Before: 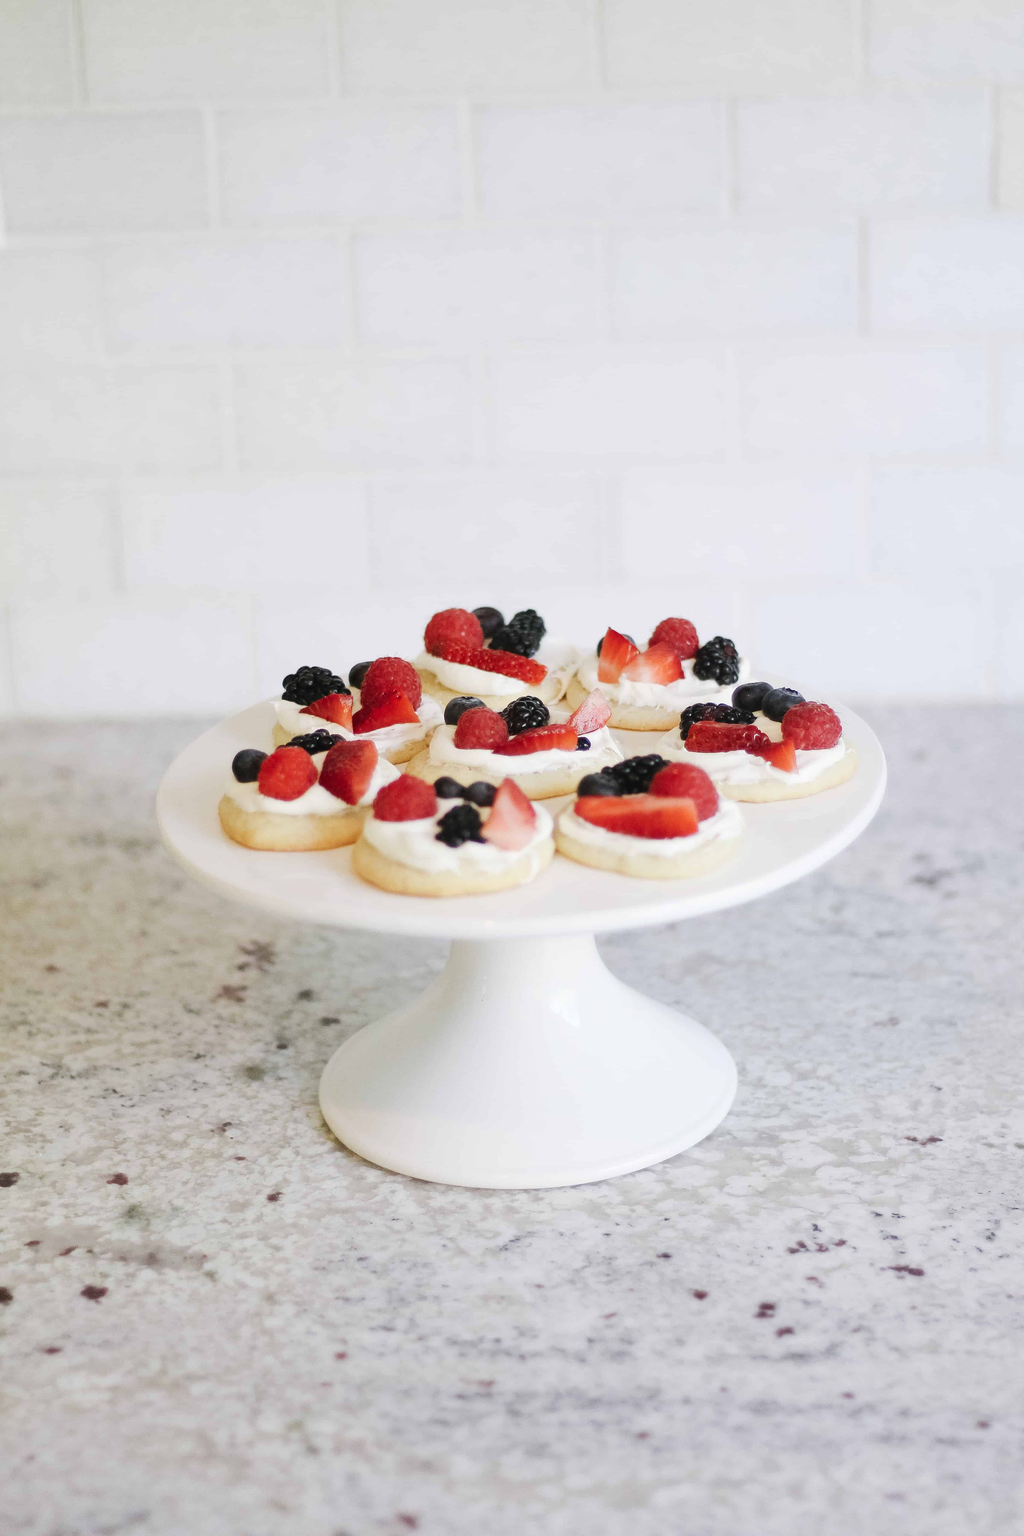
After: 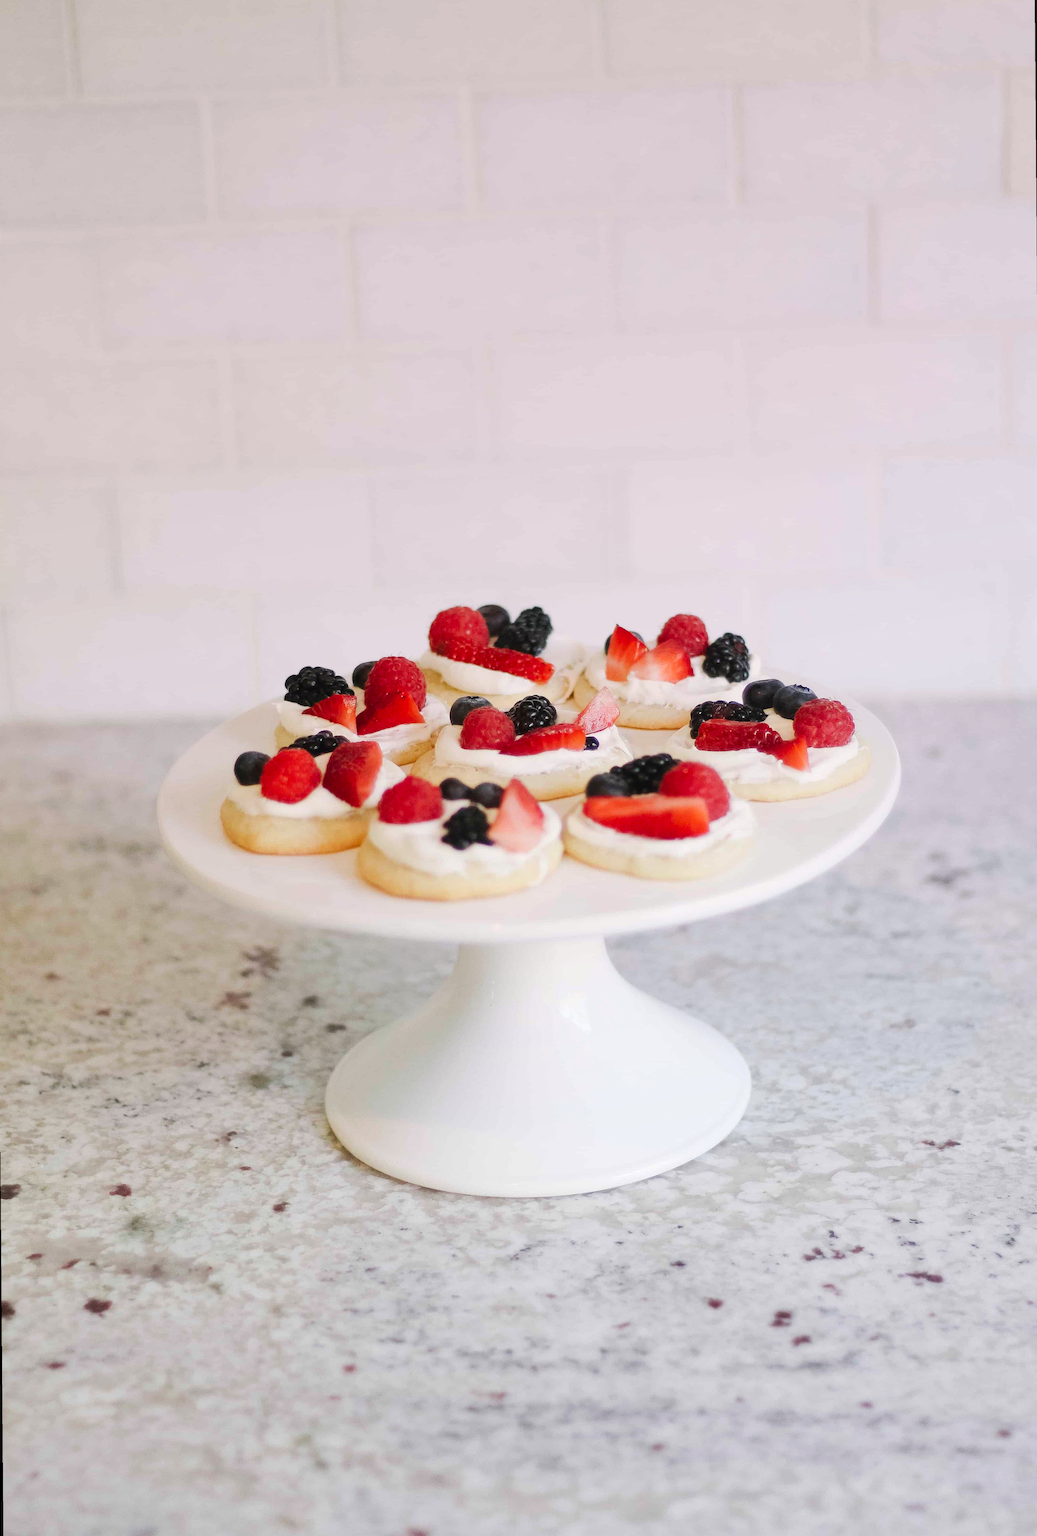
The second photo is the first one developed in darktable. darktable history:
rotate and perspective: rotation -0.45°, automatic cropping original format, crop left 0.008, crop right 0.992, crop top 0.012, crop bottom 0.988
graduated density: density 0.38 EV, hardness 21%, rotation -6.11°, saturation 32%
